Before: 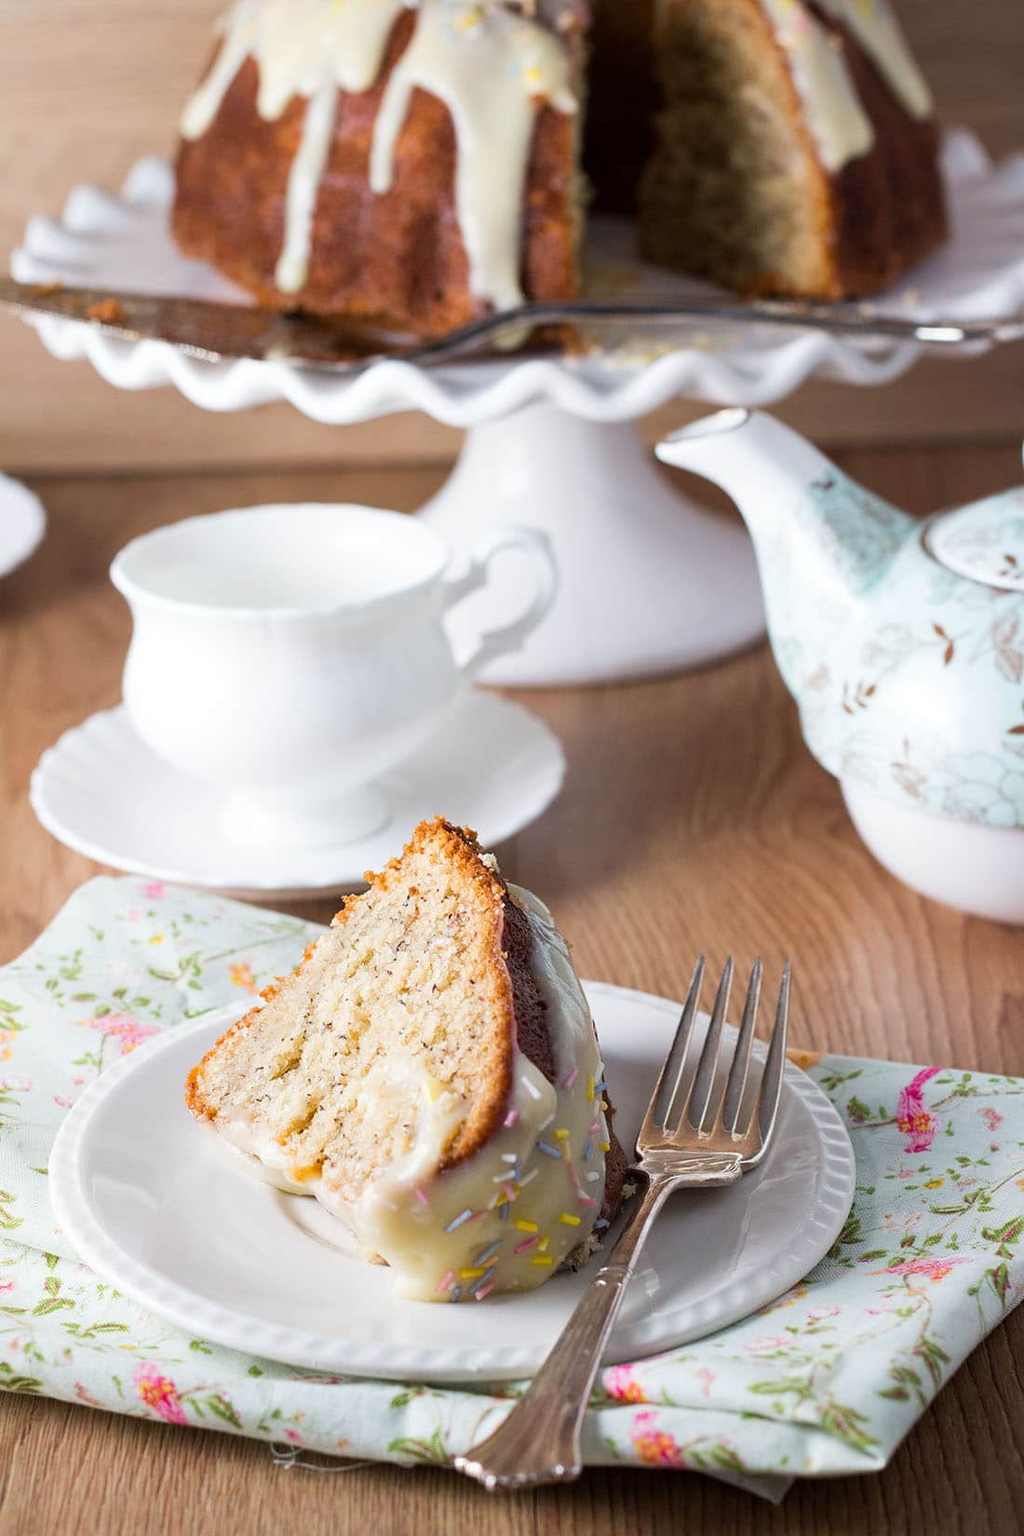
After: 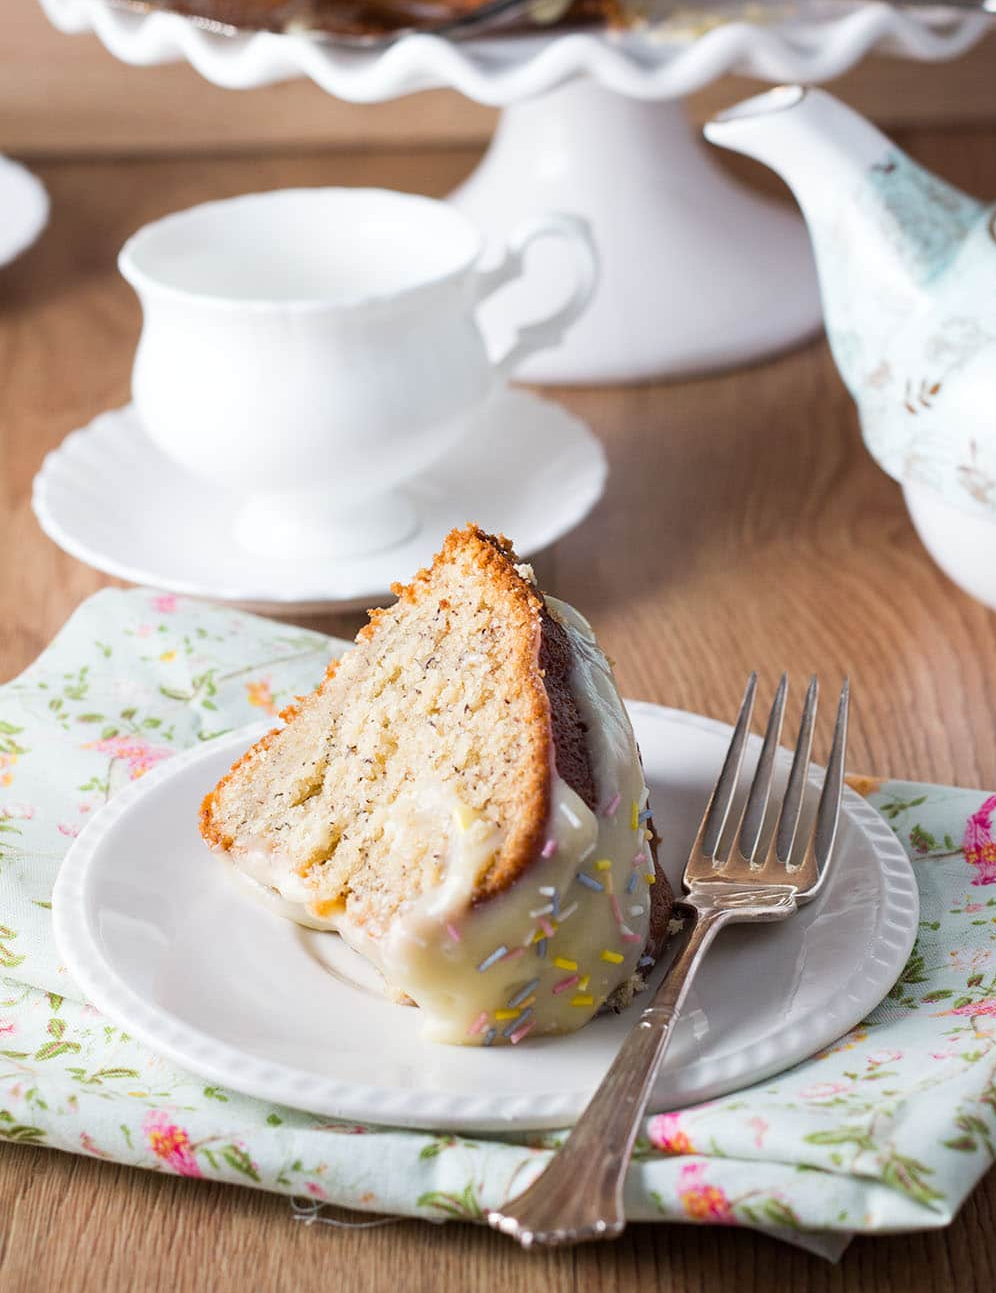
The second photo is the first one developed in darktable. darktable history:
crop: top 21.395%, right 9.443%, bottom 0.227%
tone equalizer: on, module defaults
